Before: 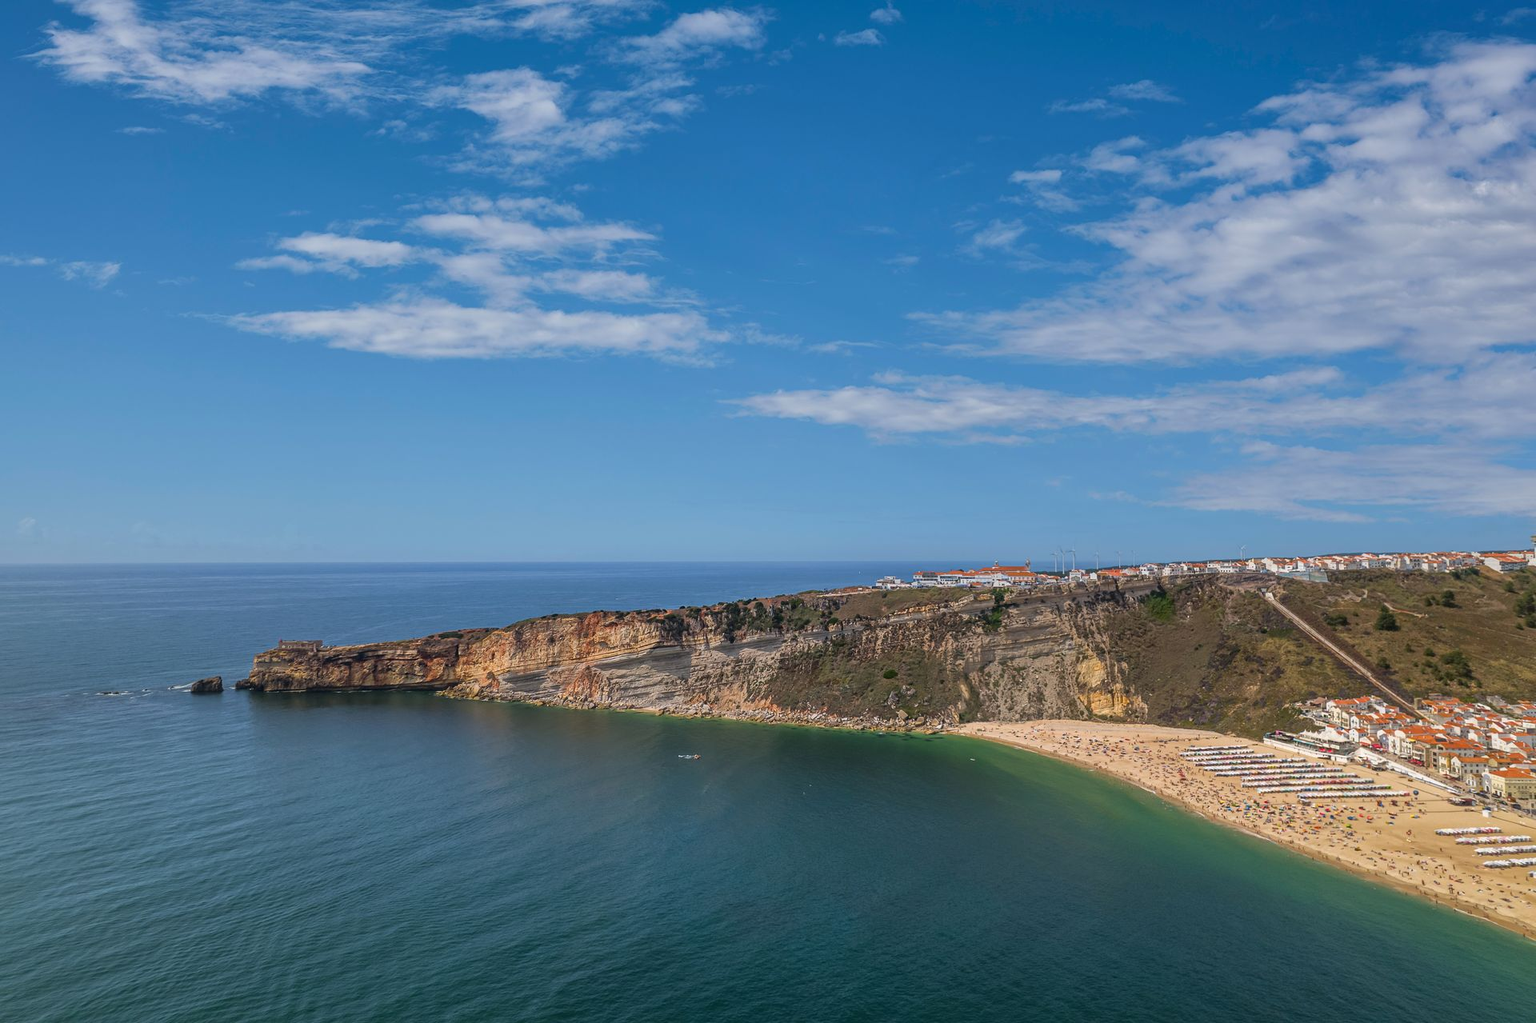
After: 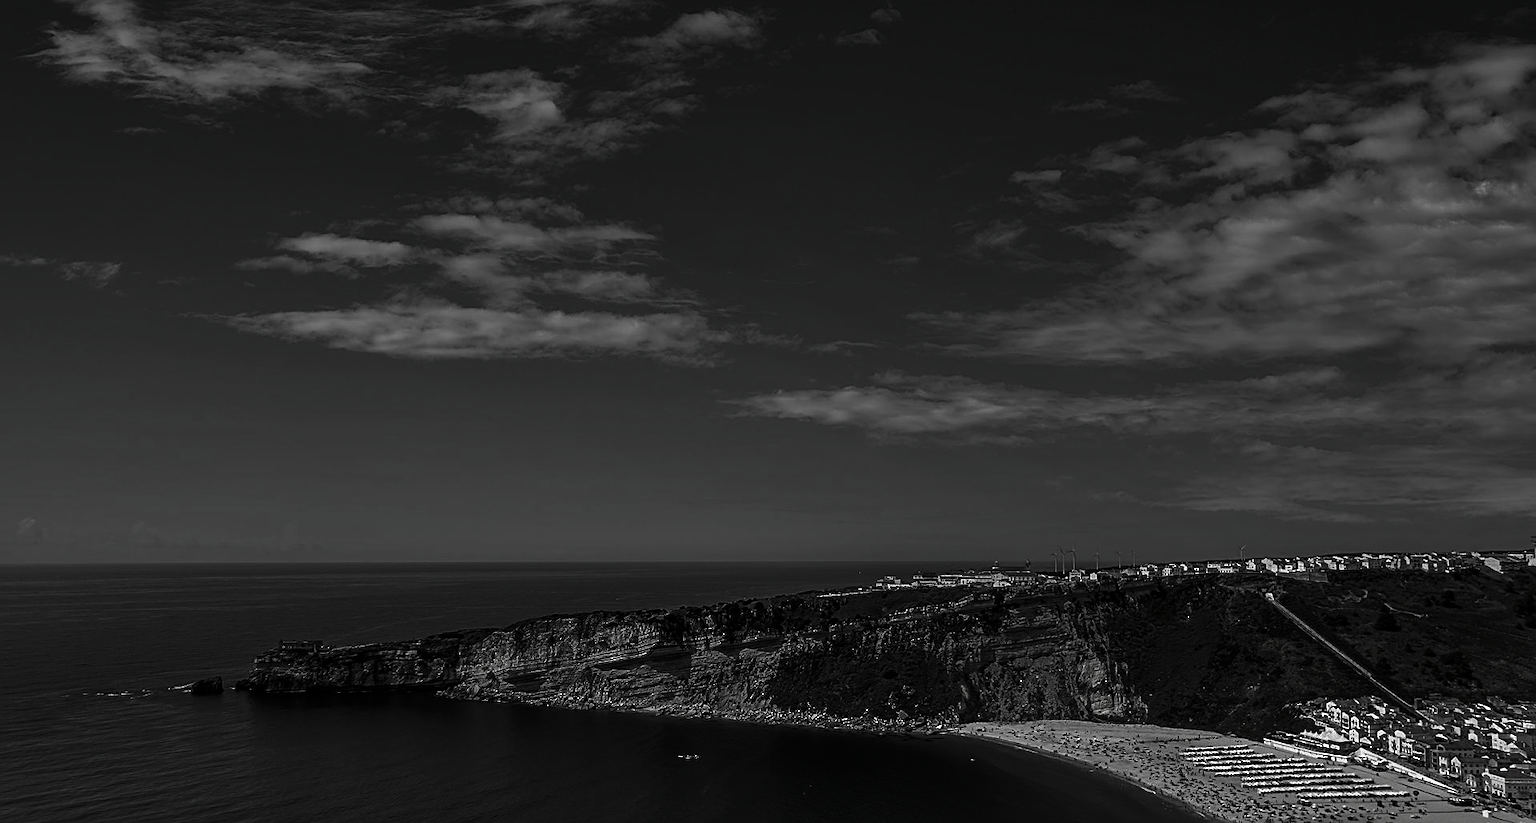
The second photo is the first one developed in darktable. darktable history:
crop: bottom 19.534%
sharpen: on, module defaults
contrast brightness saturation: contrast 0.018, brightness -0.989, saturation -0.99
color correction: highlights b* -0.023
